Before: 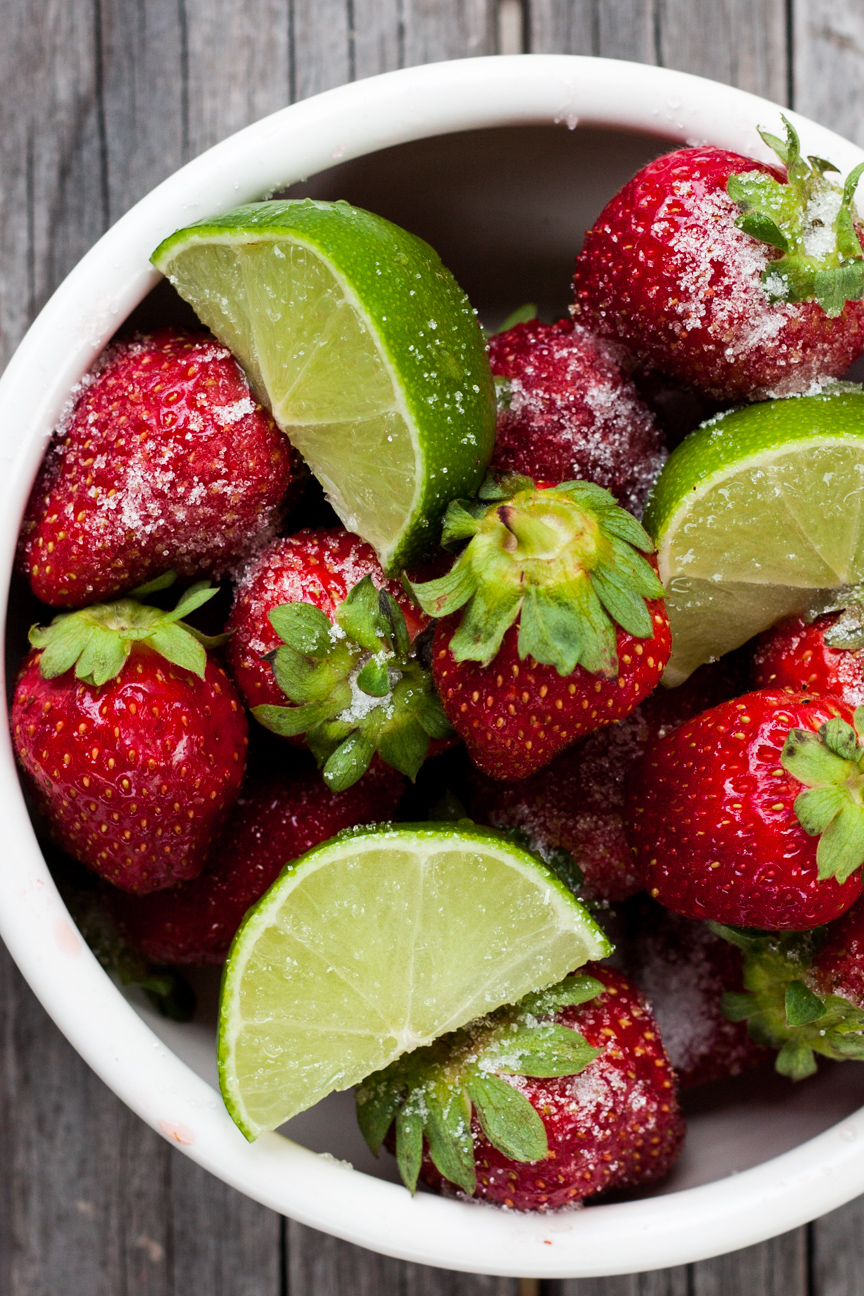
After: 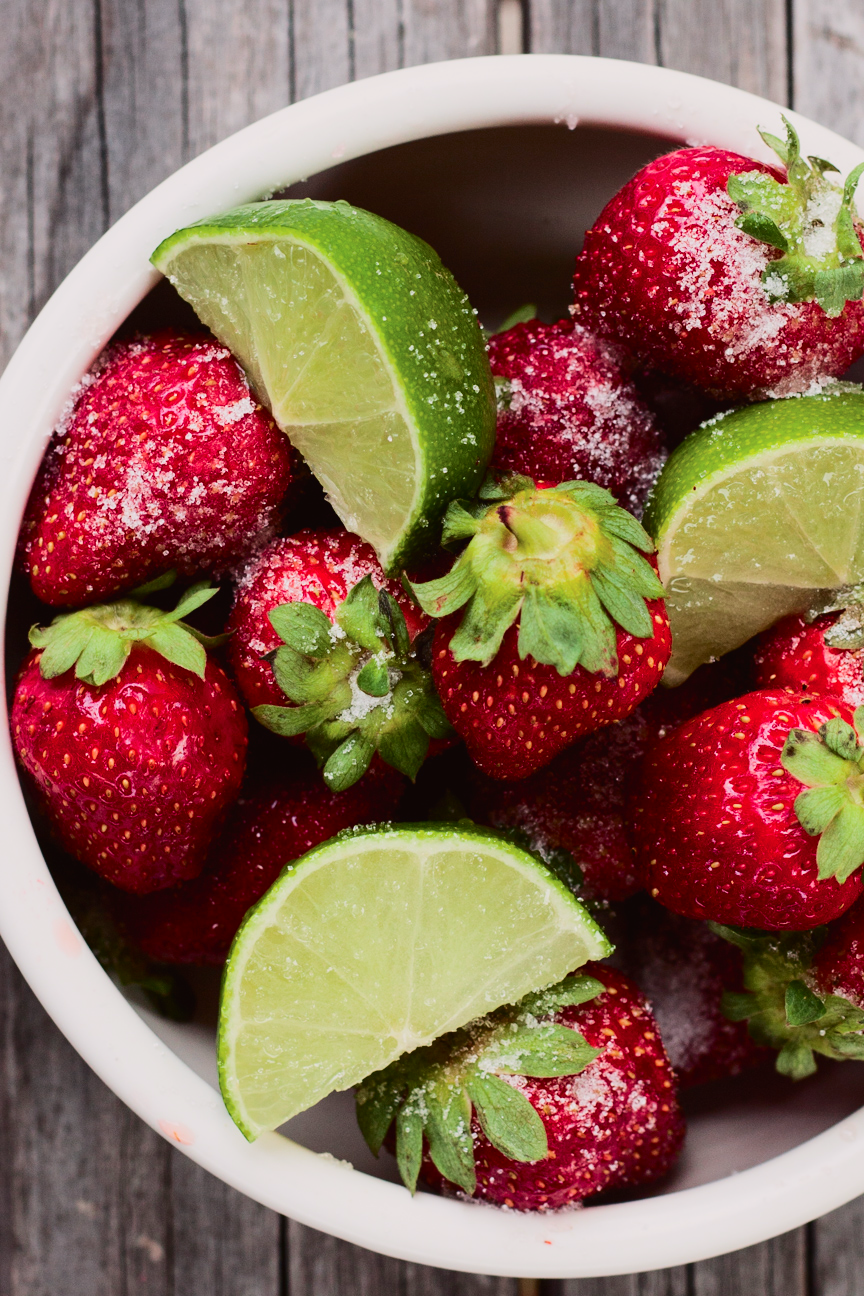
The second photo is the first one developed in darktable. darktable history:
tone curve: curves: ch0 [(0, 0.019) (0.204, 0.162) (0.491, 0.519) (0.748, 0.765) (1, 0.919)]; ch1 [(0, 0) (0.179, 0.173) (0.322, 0.32) (0.442, 0.447) (0.496, 0.504) (0.566, 0.585) (0.761, 0.803) (1, 1)]; ch2 [(0, 0) (0.434, 0.447) (0.483, 0.487) (0.555, 0.563) (0.697, 0.68) (1, 1)], color space Lab, independent channels, preserve colors none
